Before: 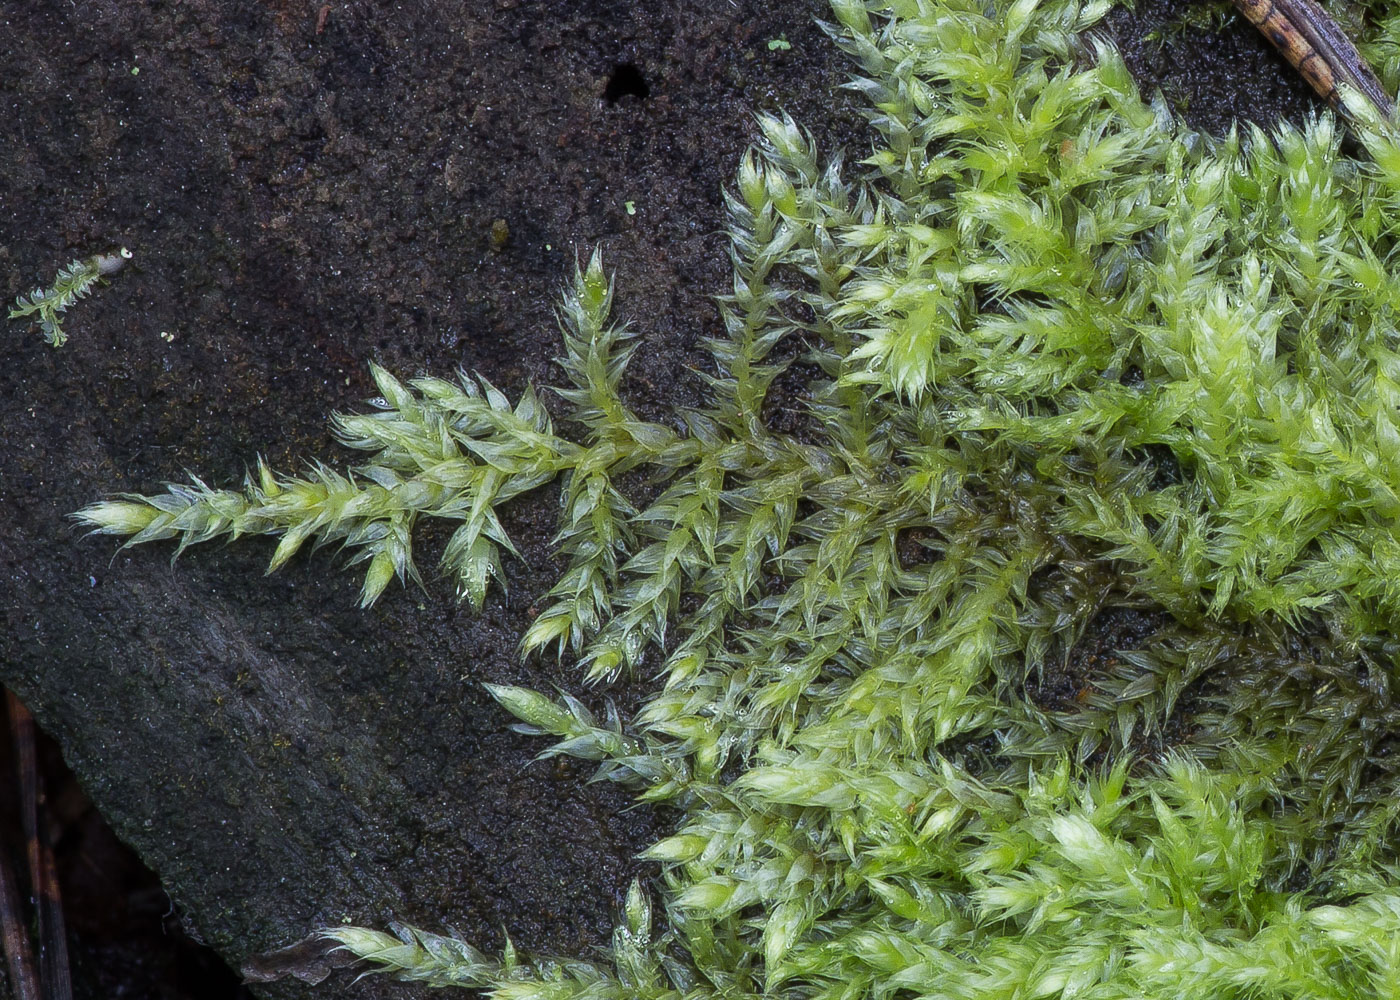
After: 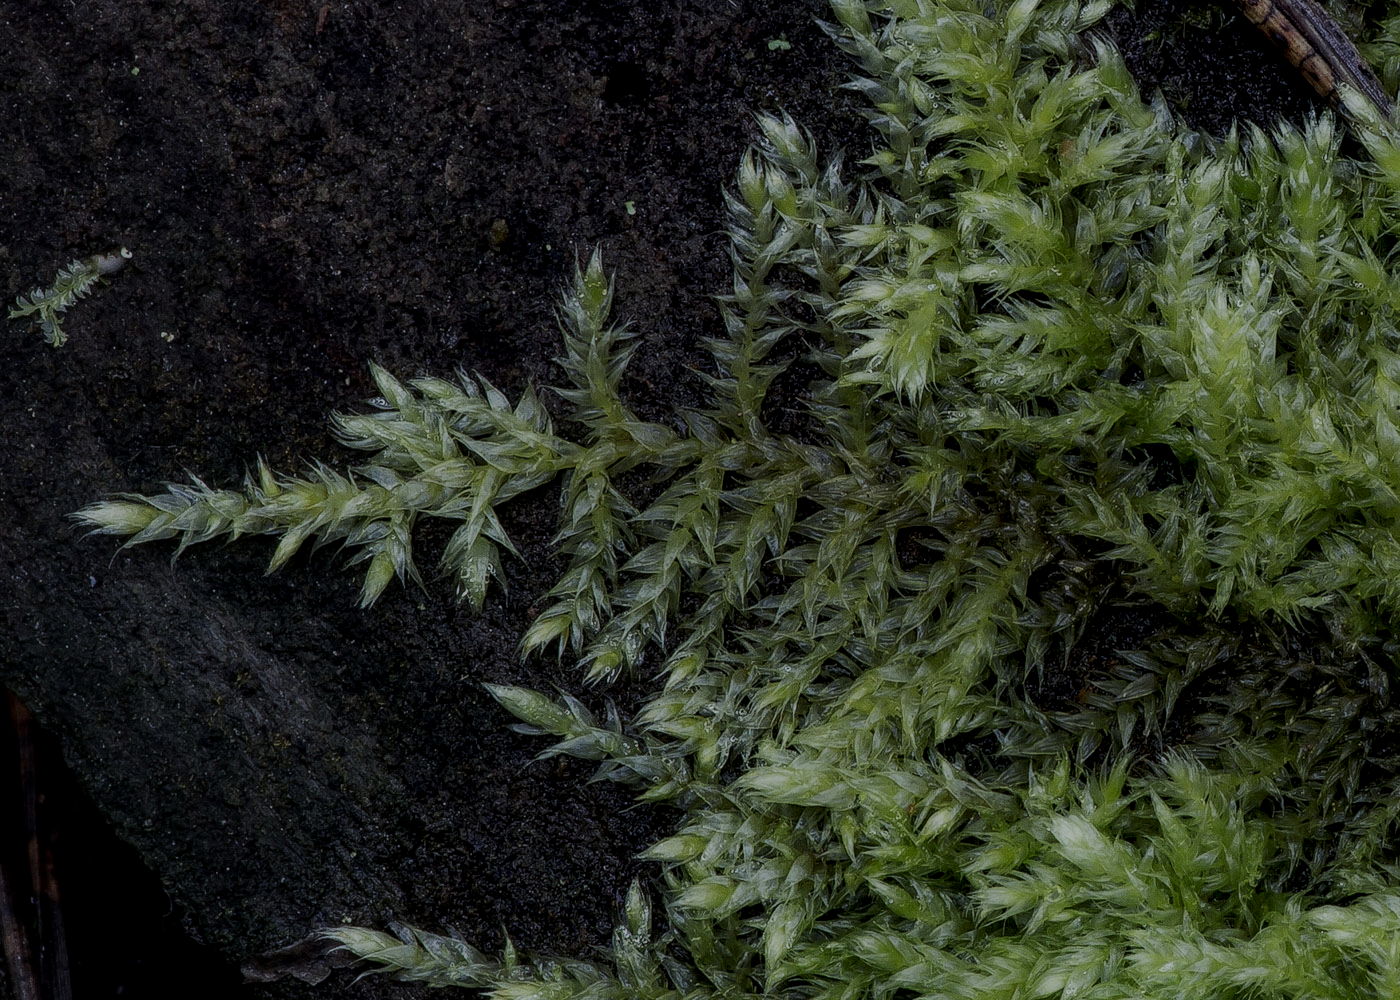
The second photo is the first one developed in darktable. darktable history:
local contrast: detail 153%
tone equalizer: -8 EV -1.97 EV, -7 EV -1.98 EV, -6 EV -1.98 EV, -5 EV -1.96 EV, -4 EV -1.98 EV, -3 EV -2 EV, -2 EV -1.99 EV, -1 EV -1.62 EV, +0 EV -1.98 EV, mask exposure compensation -0.501 EV
